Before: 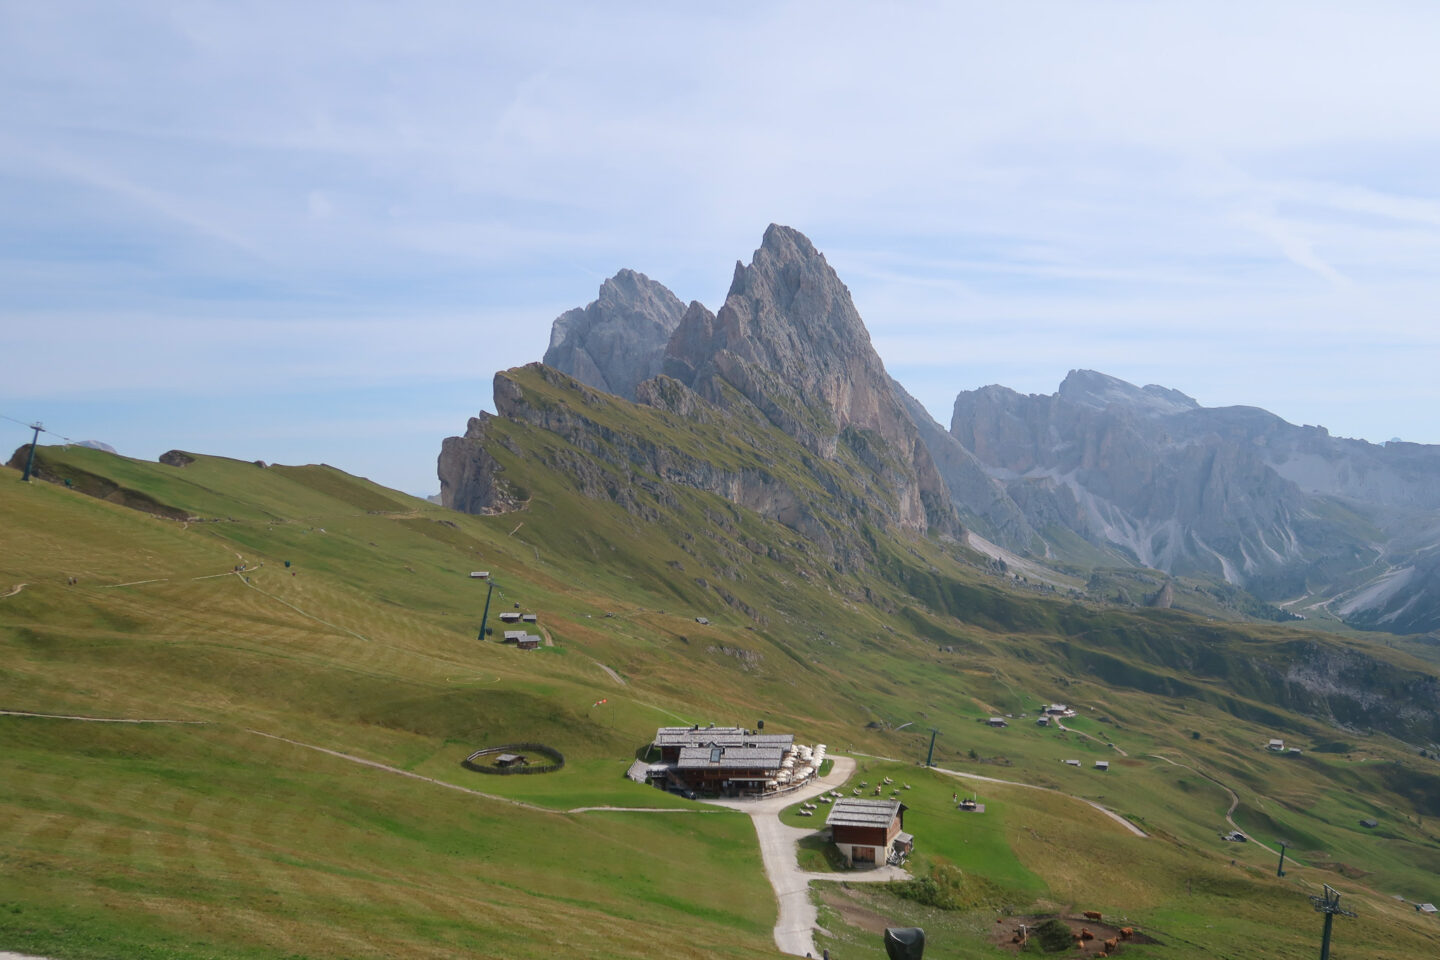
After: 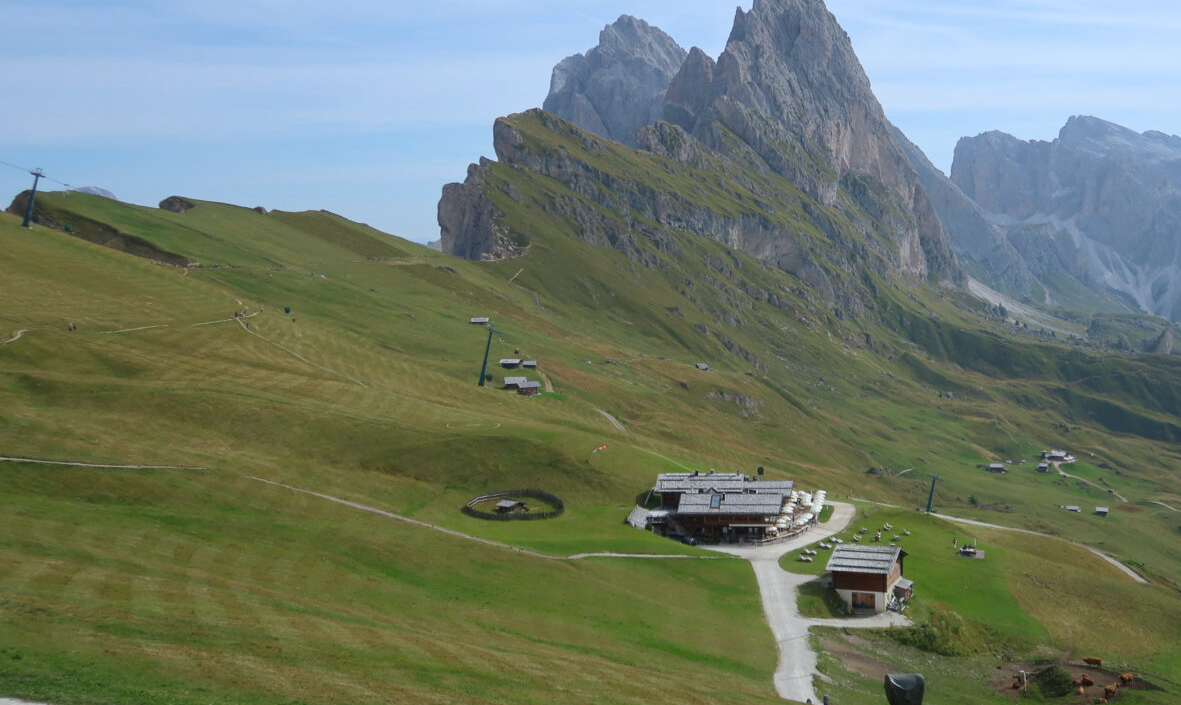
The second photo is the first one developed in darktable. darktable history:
crop: top 26.531%, right 17.959%
color calibration: x 0.342, y 0.355, temperature 5146 K
white balance: red 0.925, blue 1.046
